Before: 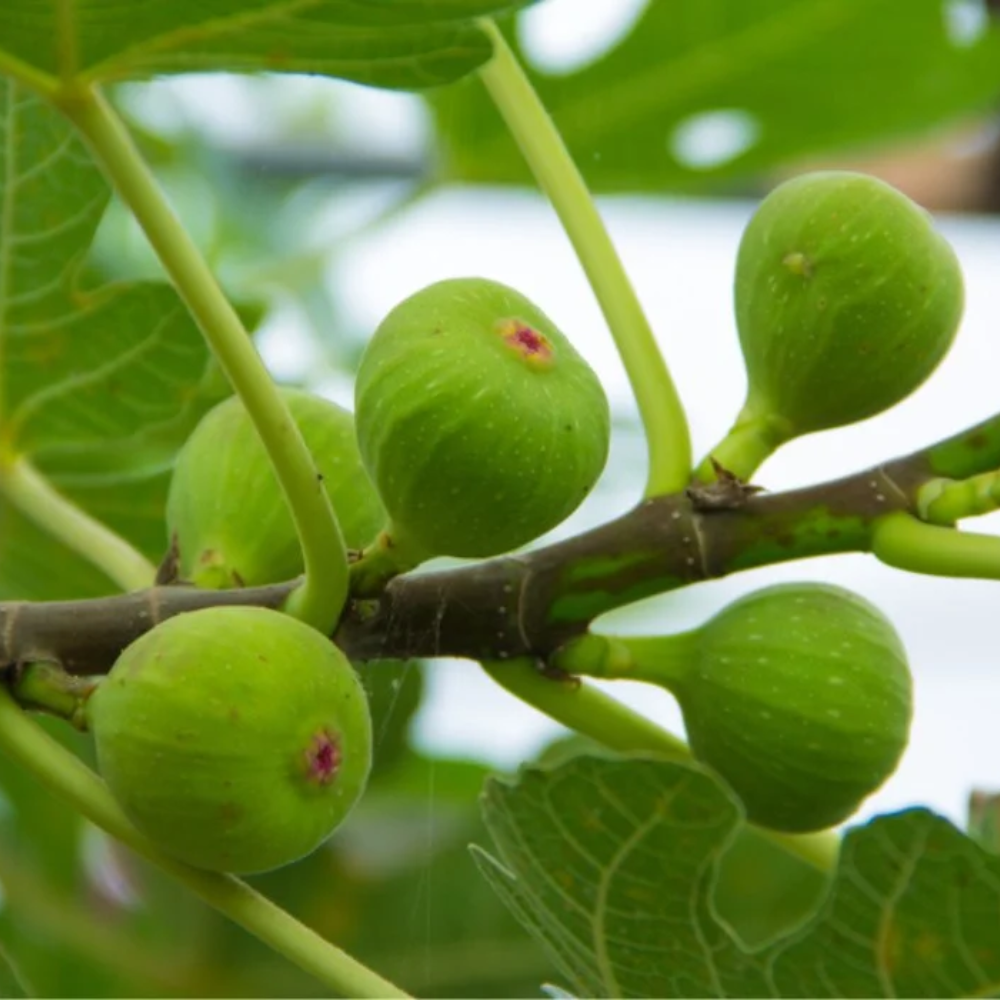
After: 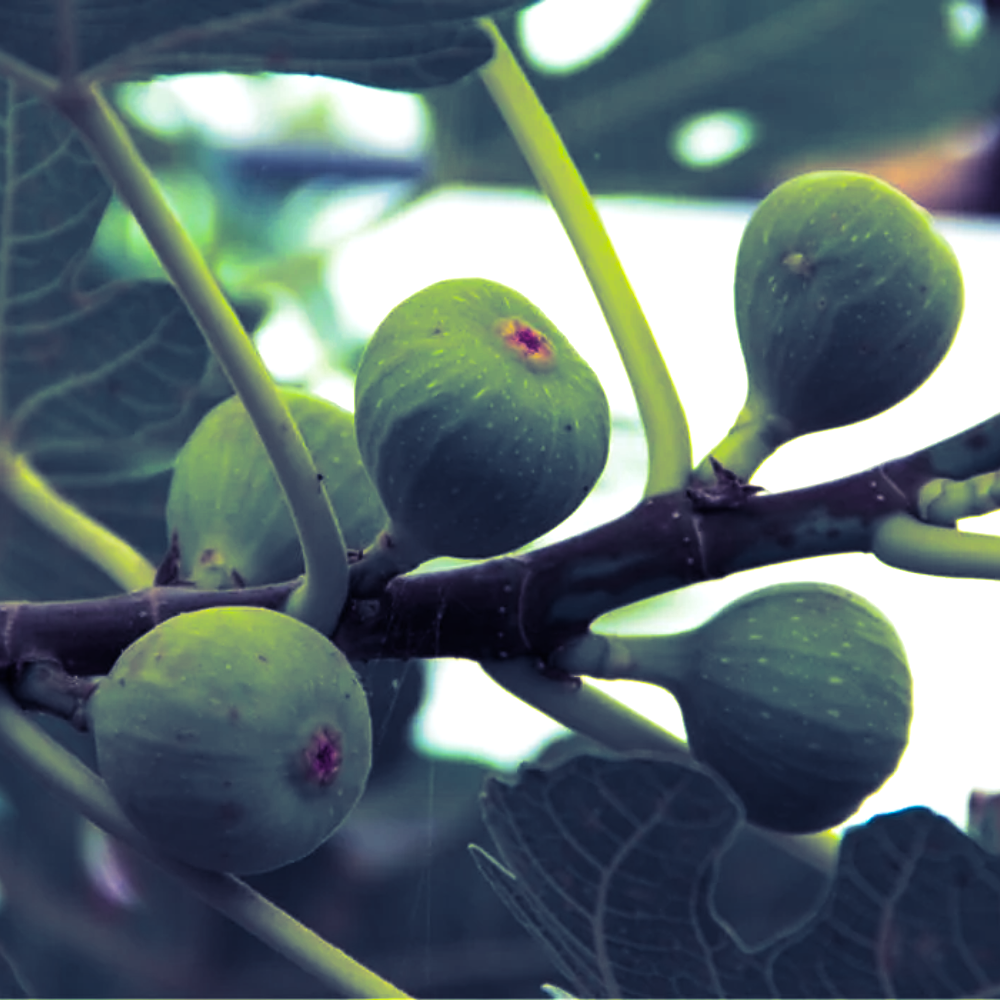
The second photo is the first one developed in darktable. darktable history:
split-toning: shadows › hue 242.67°, shadows › saturation 0.733, highlights › hue 45.33°, highlights › saturation 0.667, balance -53.304, compress 21.15%
color balance rgb: linear chroma grading › global chroma 9%, perceptual saturation grading › global saturation 36%, perceptual saturation grading › shadows 35%, perceptual brilliance grading › global brilliance 15%, perceptual brilliance grading › shadows -35%, global vibrance 15%
sharpen: on, module defaults
